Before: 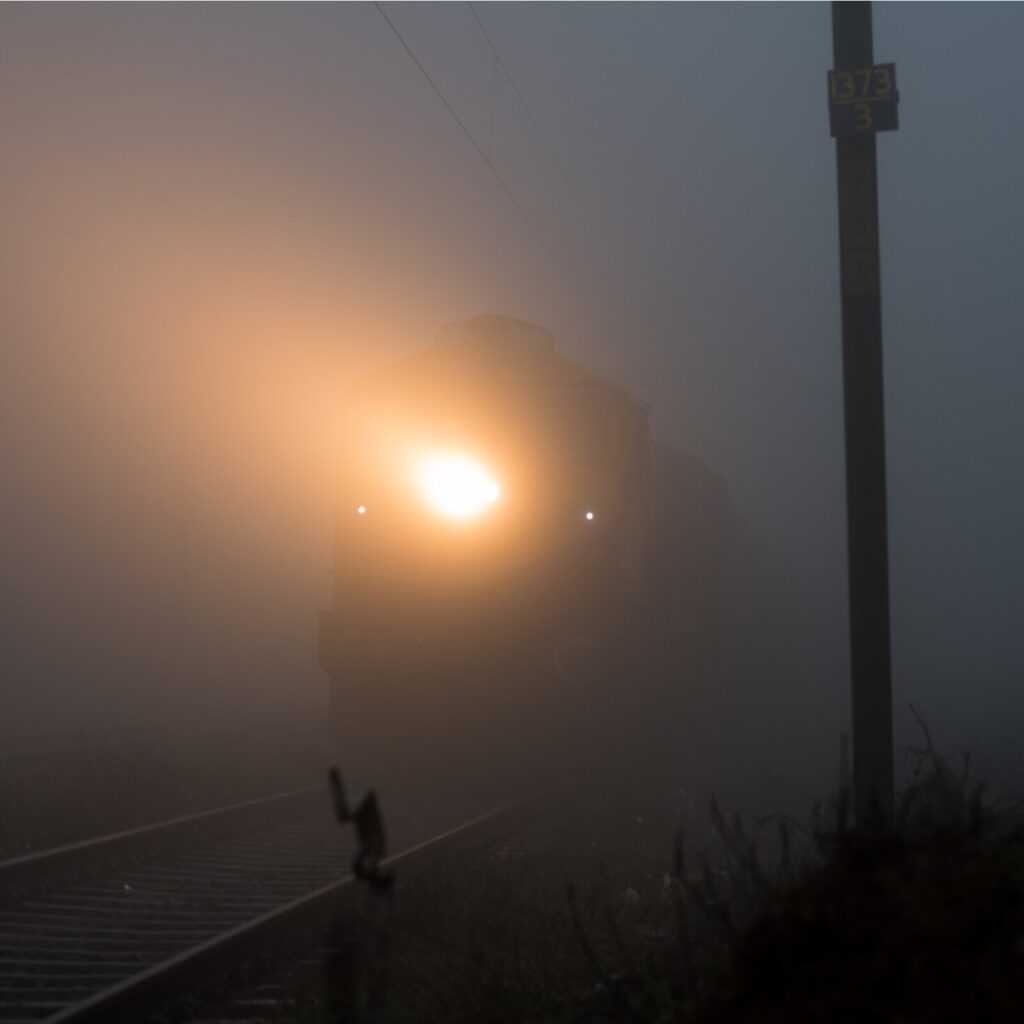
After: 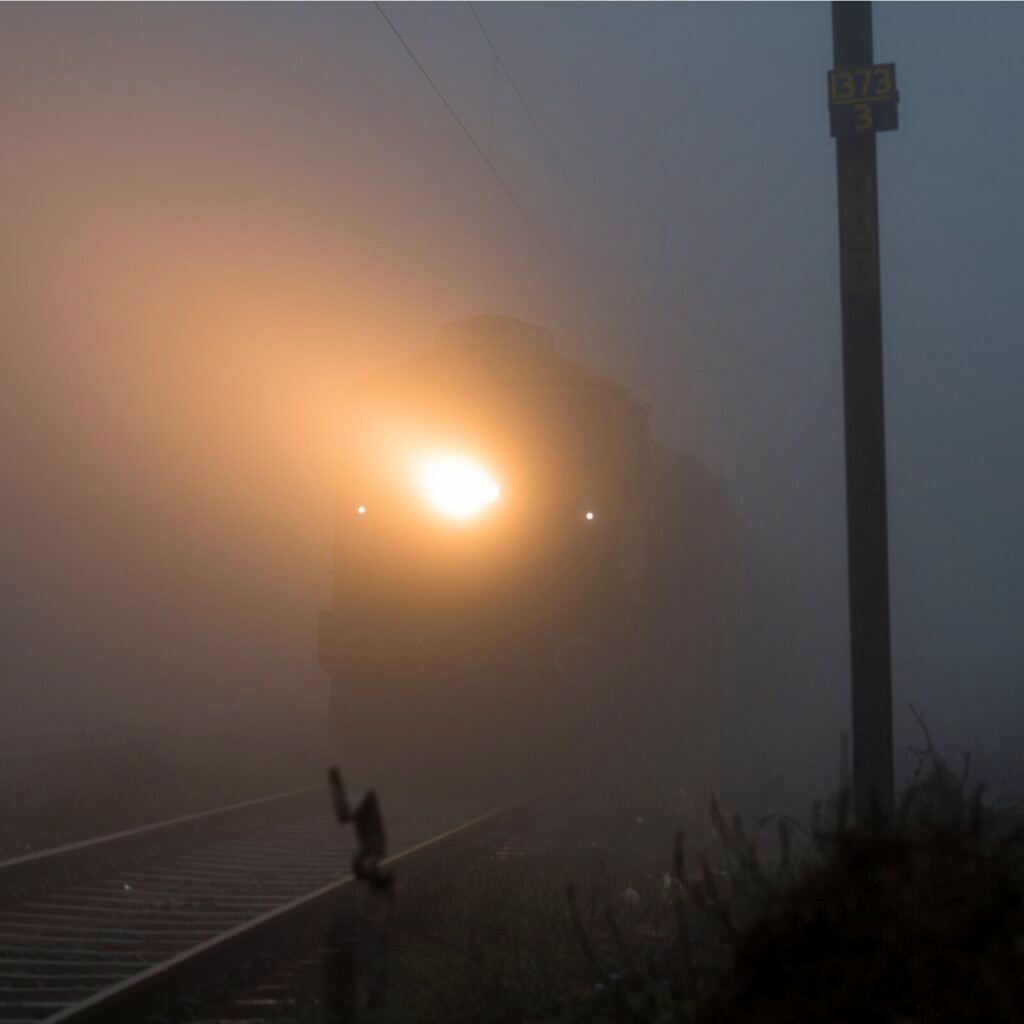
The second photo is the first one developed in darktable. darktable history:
shadows and highlights: shadows 36.81, highlights -28.11, soften with gaussian
velvia: strength 27.64%
